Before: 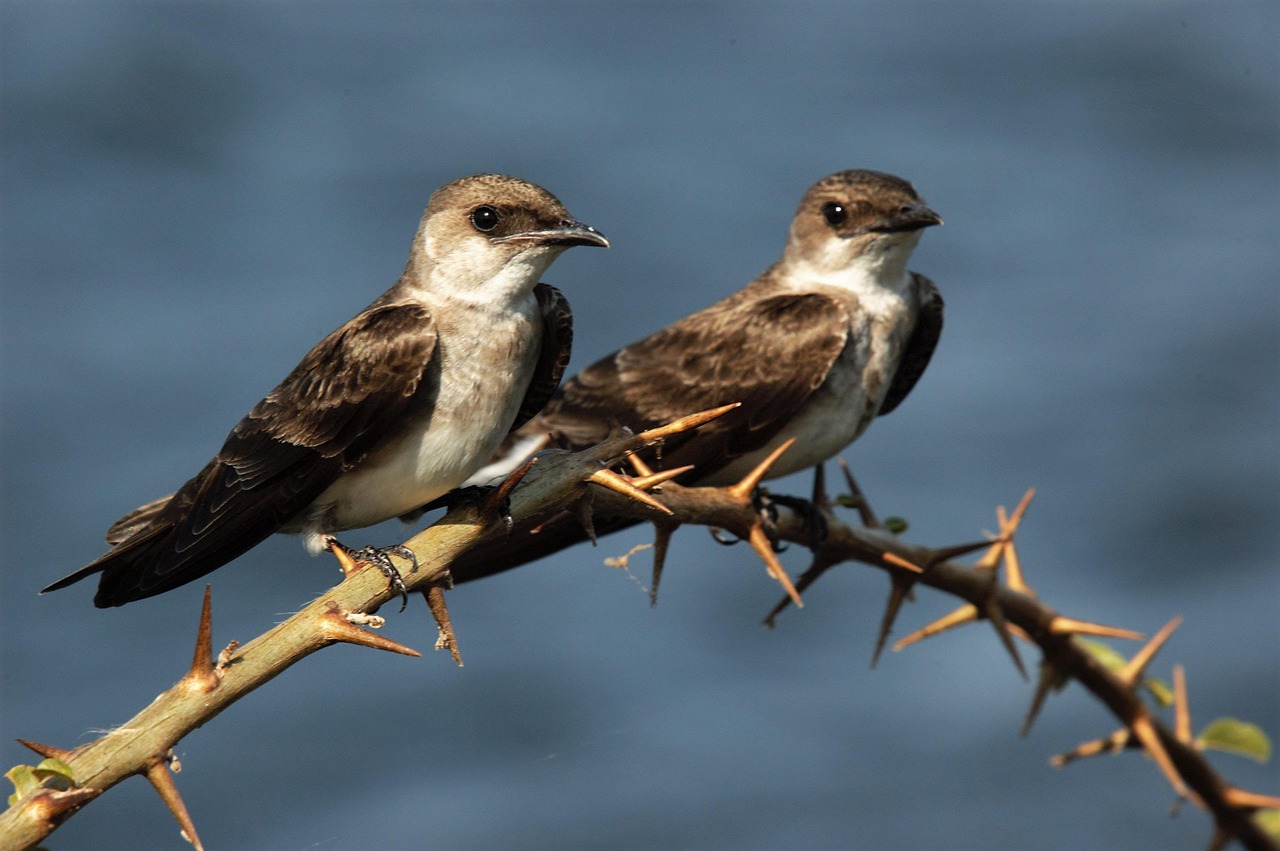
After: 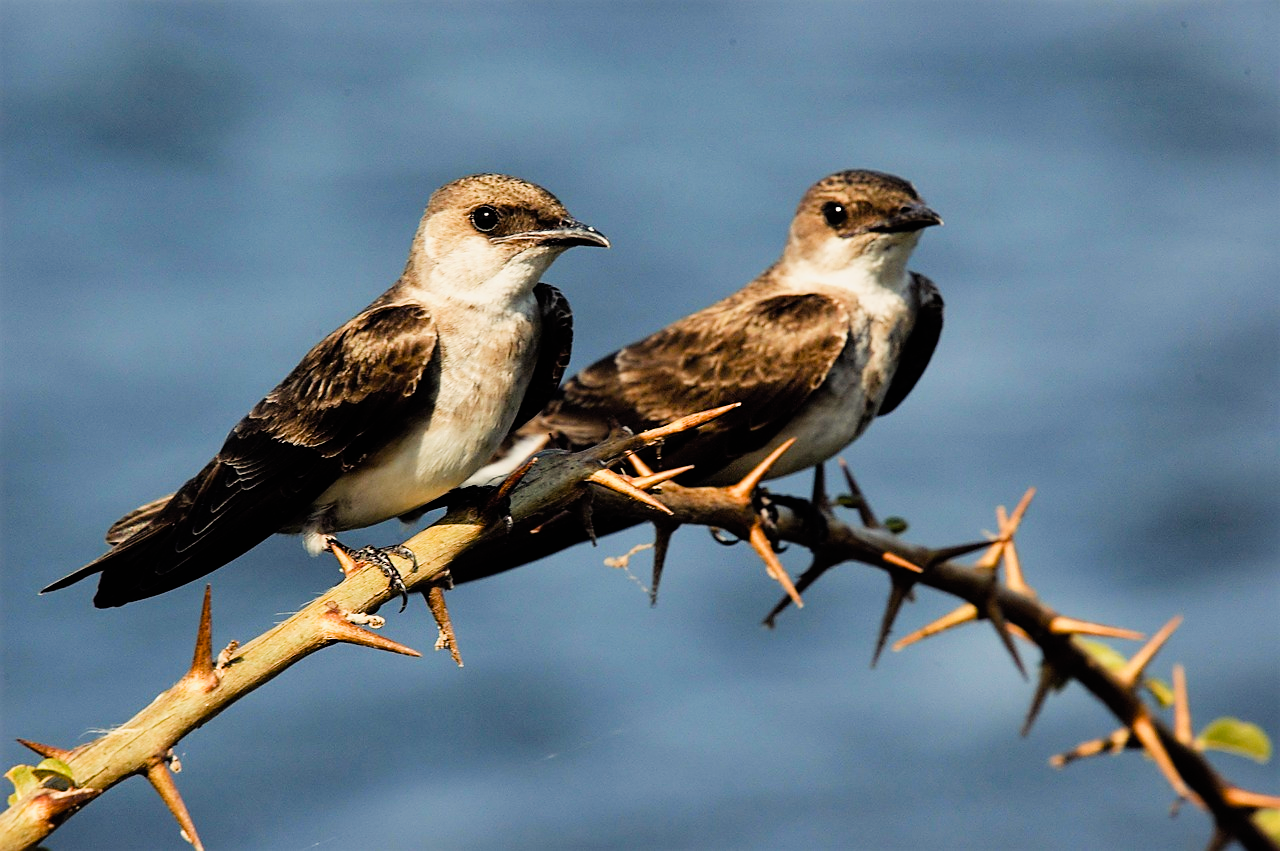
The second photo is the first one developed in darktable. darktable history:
color balance rgb: shadows lift › chroma 3%, shadows lift › hue 280.8°, power › hue 330°, highlights gain › chroma 3%, highlights gain › hue 75.6°, global offset › luminance 0.7%, perceptual saturation grading › global saturation 20%, perceptual saturation grading › highlights -25%, perceptual saturation grading › shadows 50%, global vibrance 20.33%
filmic rgb: black relative exposure -5 EV, hardness 2.88, contrast 1.3, highlights saturation mix -30%
exposure: exposure 0.6 EV, compensate highlight preservation false
sharpen: radius 1.864, amount 0.398, threshold 1.271
